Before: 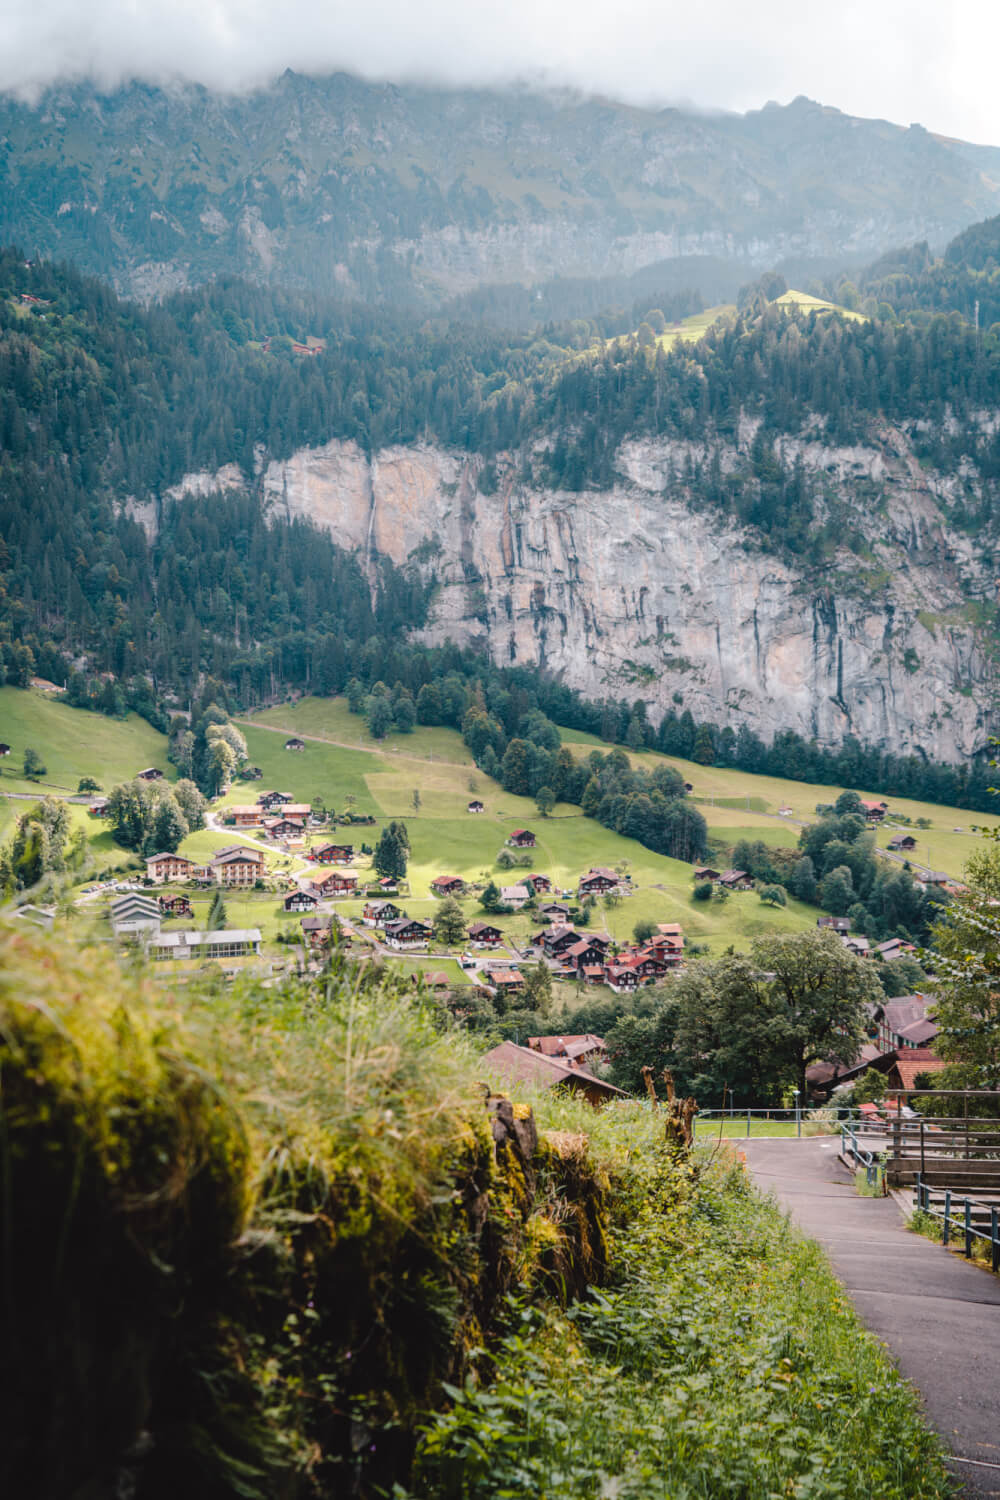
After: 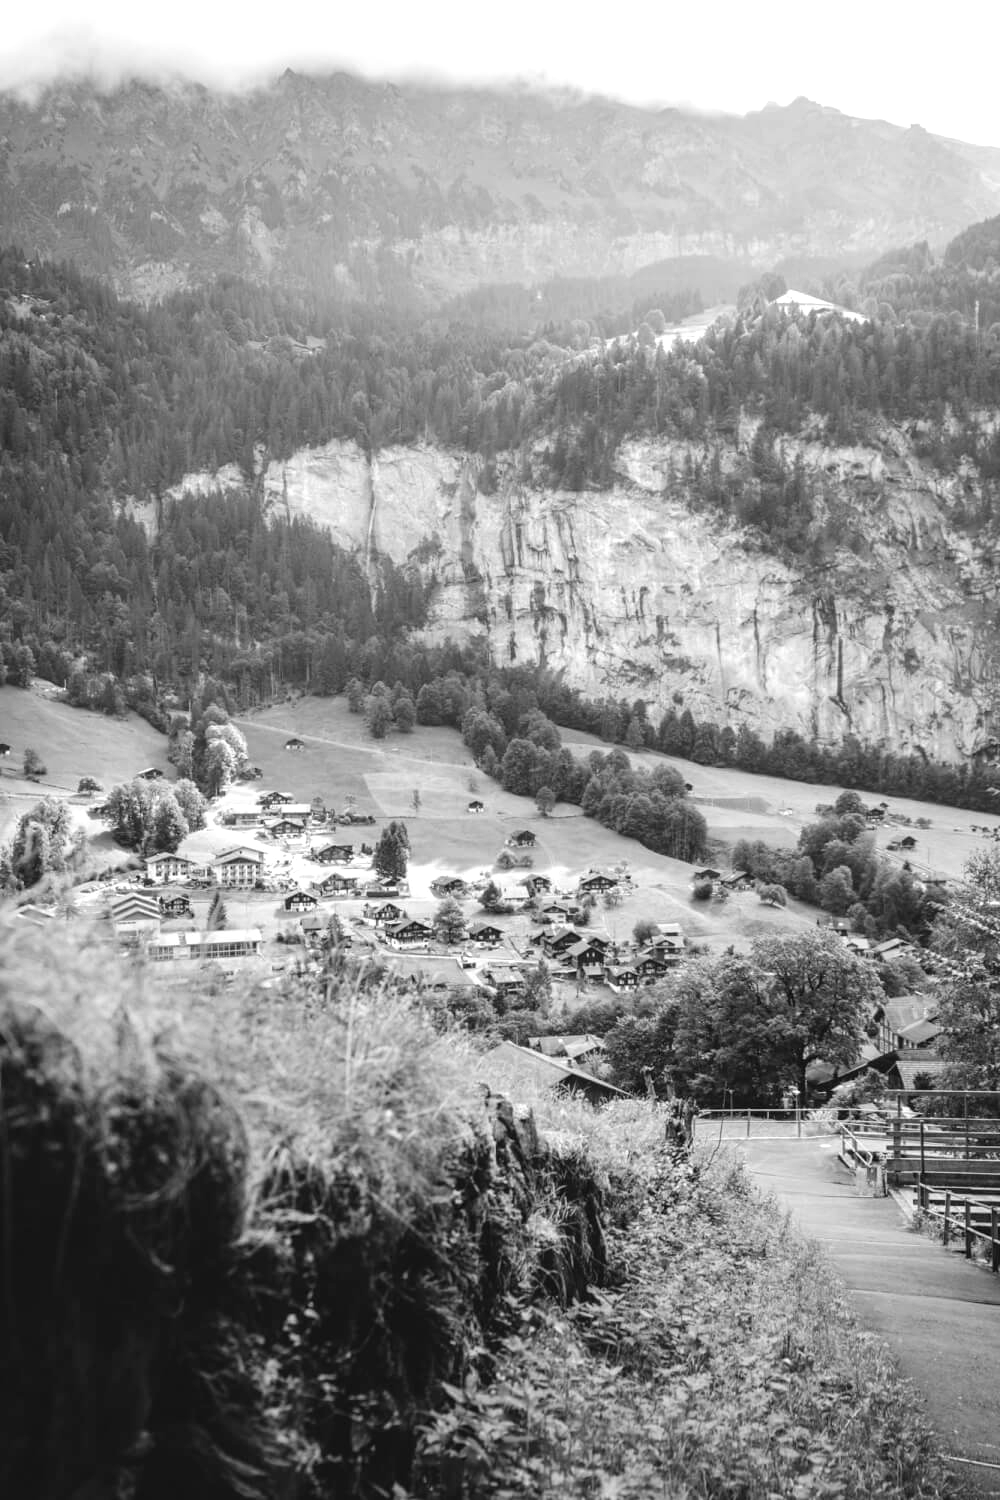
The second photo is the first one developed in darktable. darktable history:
exposure: exposure 0.507 EV, compensate highlight preservation false
color balance rgb: perceptual saturation grading › global saturation 20%, perceptual saturation grading › highlights -25%, perceptual saturation grading › shadows 50%
monochrome: on, module defaults
